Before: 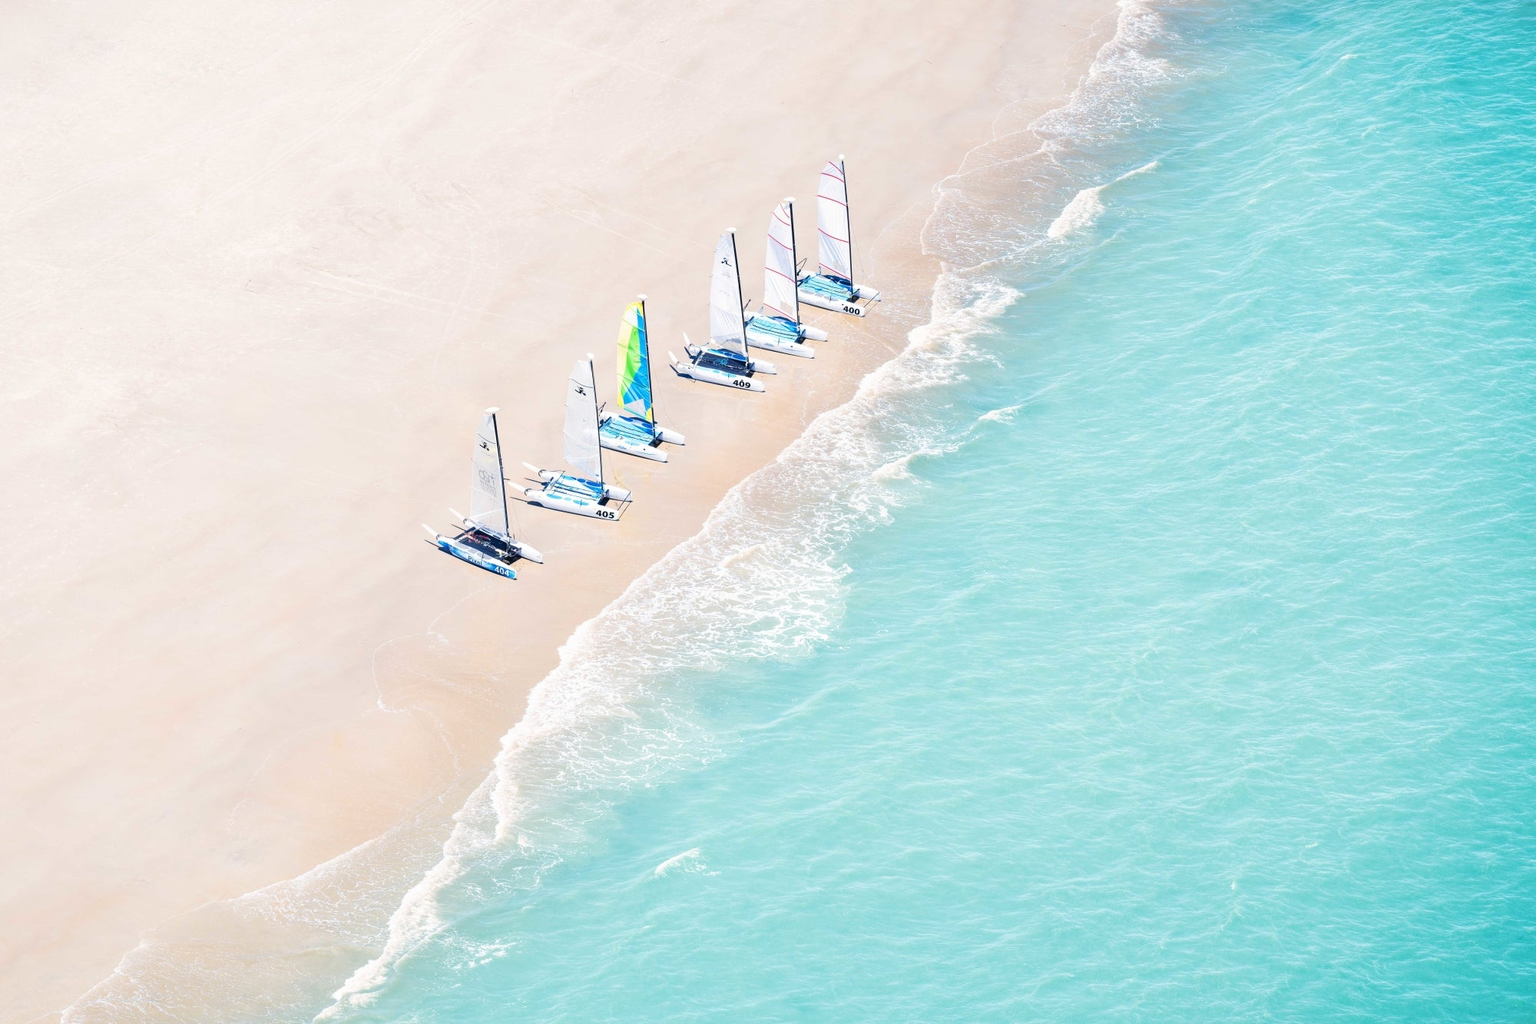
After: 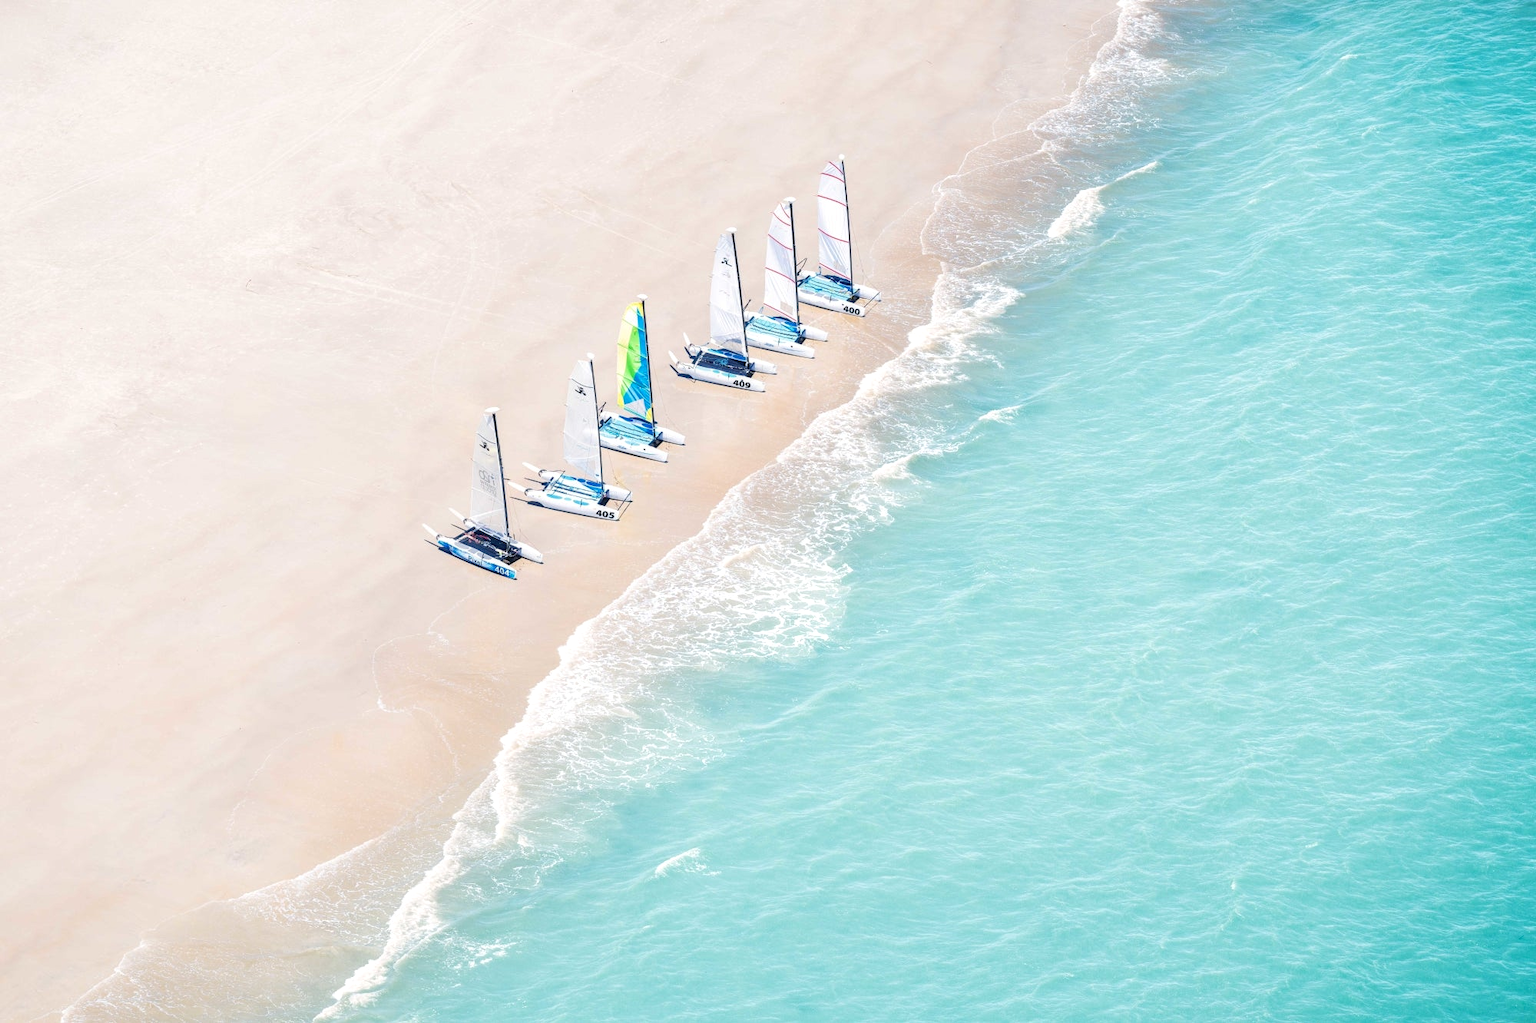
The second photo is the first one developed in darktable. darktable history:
contrast equalizer: y [[0.5 ×6], [0.5 ×6], [0.5, 0.5, 0.501, 0.545, 0.707, 0.863], [0 ×6], [0 ×6]]
local contrast: on, module defaults
